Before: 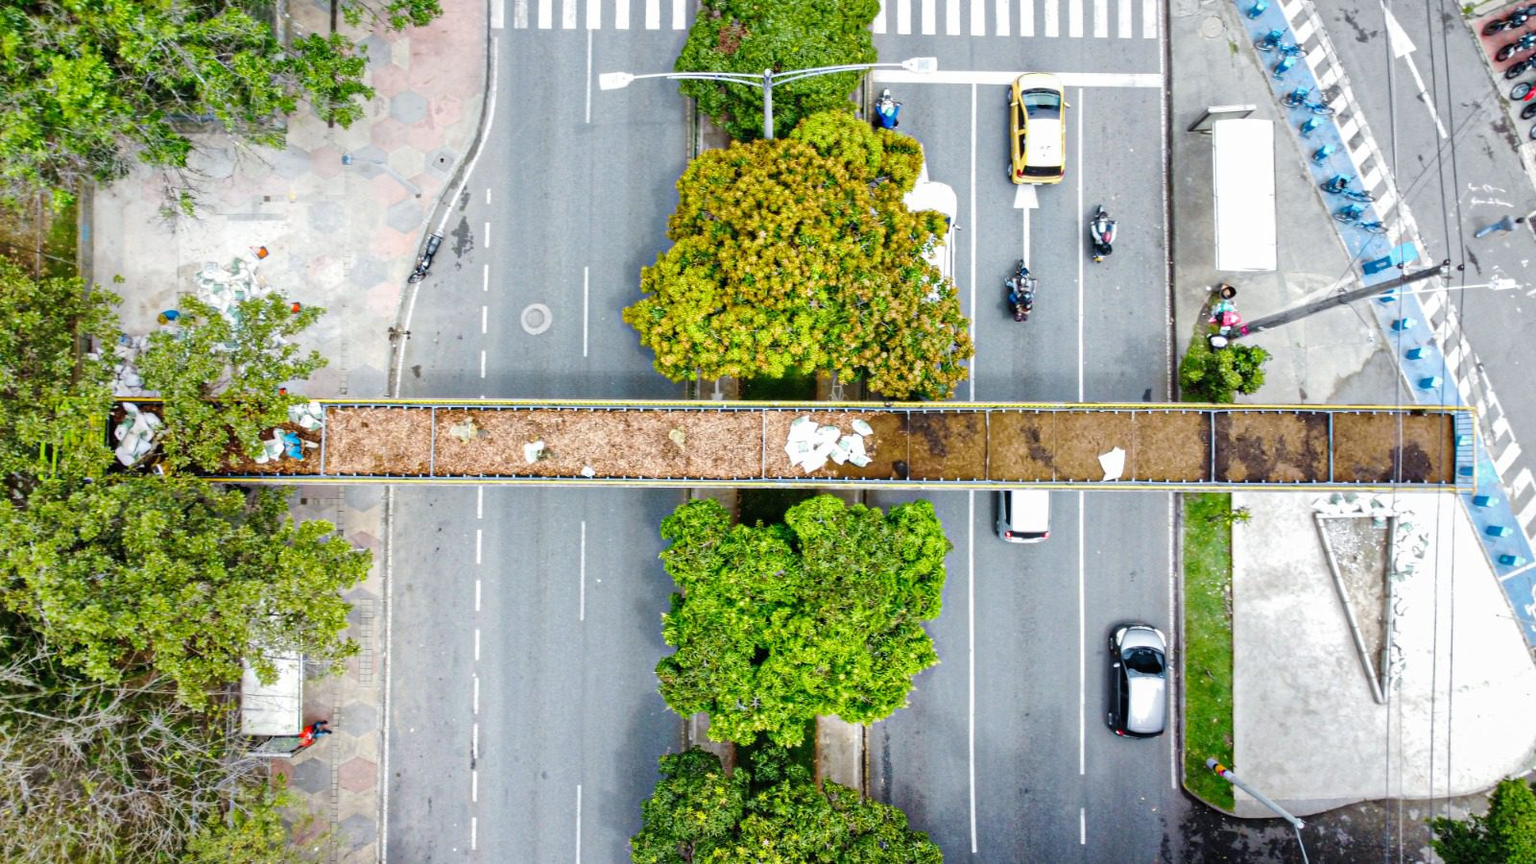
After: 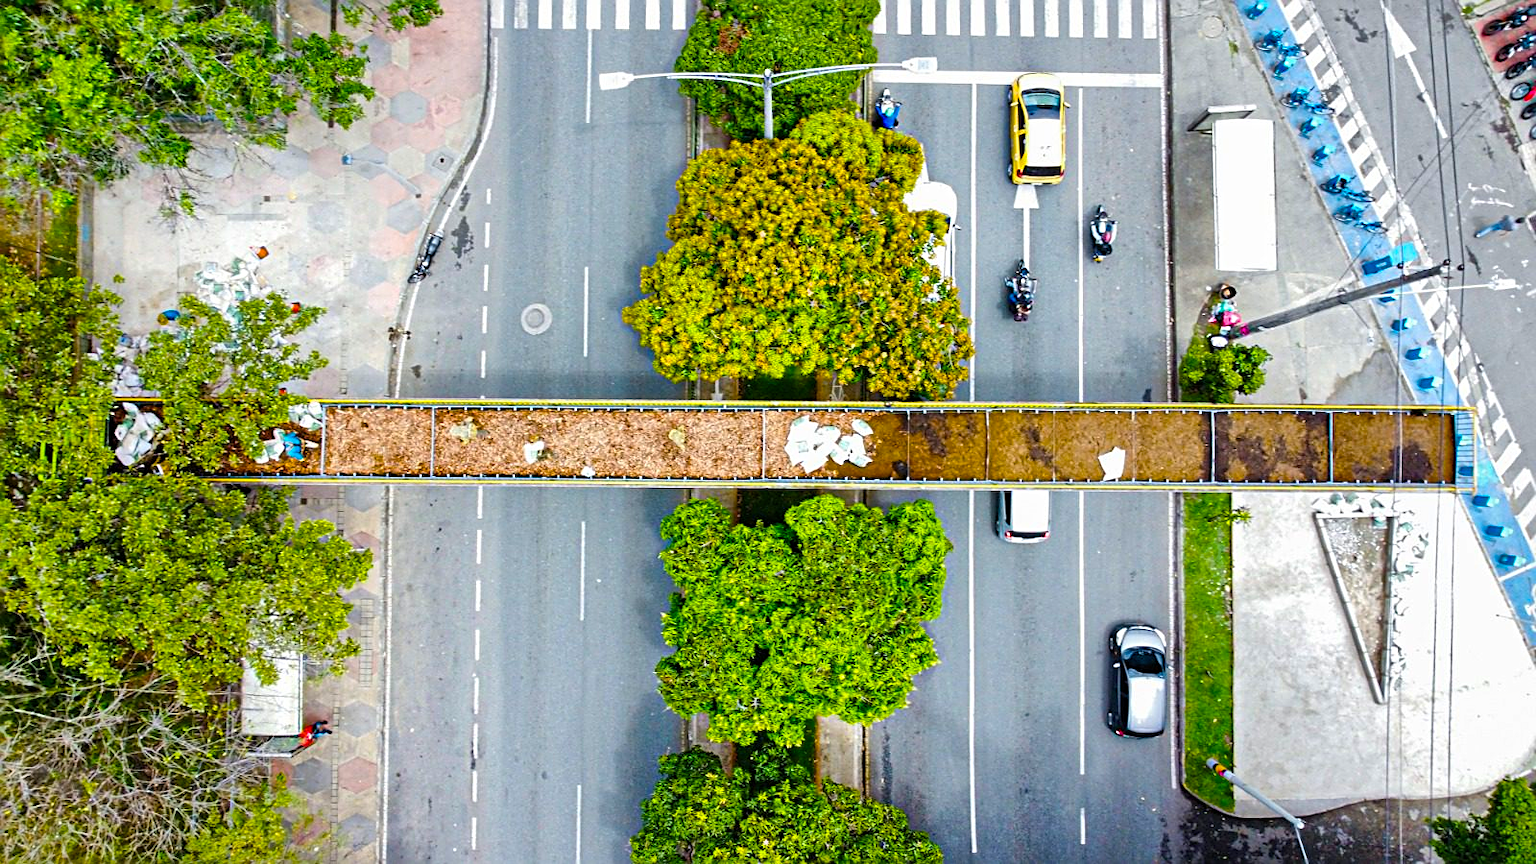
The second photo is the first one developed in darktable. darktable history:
color balance rgb: linear chroma grading › global chroma 15%, perceptual saturation grading › global saturation 30%
sharpen: amount 0.6
shadows and highlights: shadows 35, highlights -35, soften with gaussian
